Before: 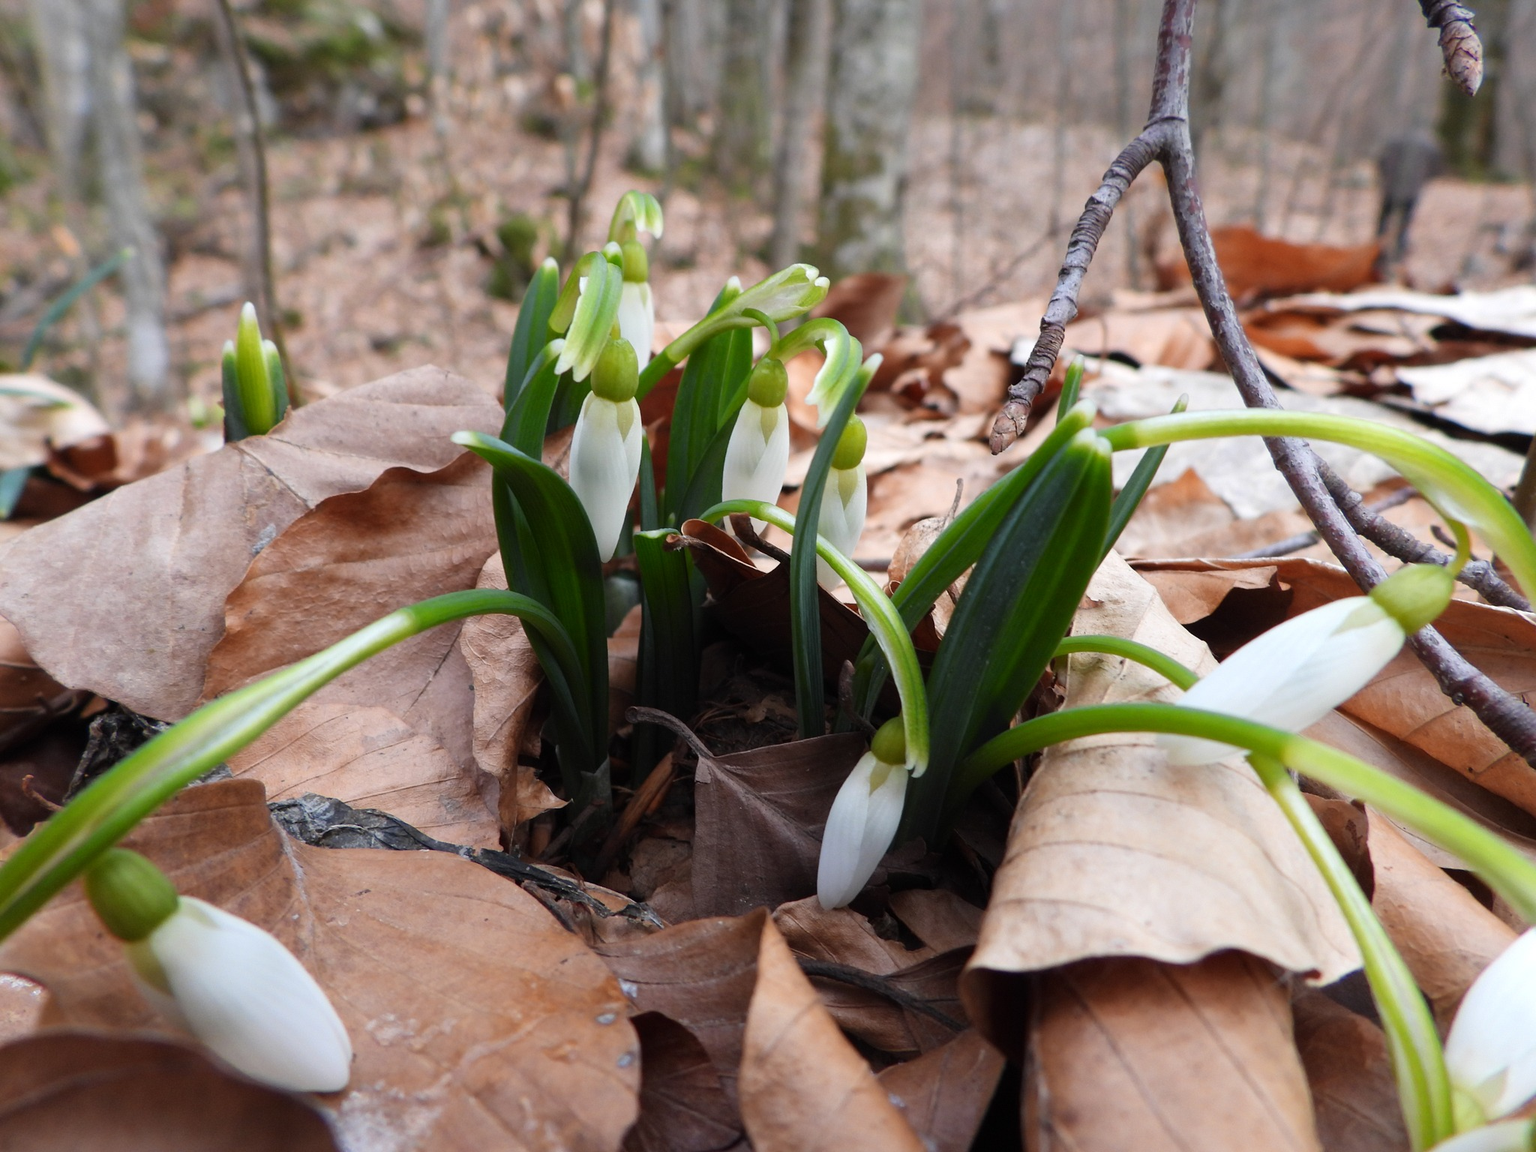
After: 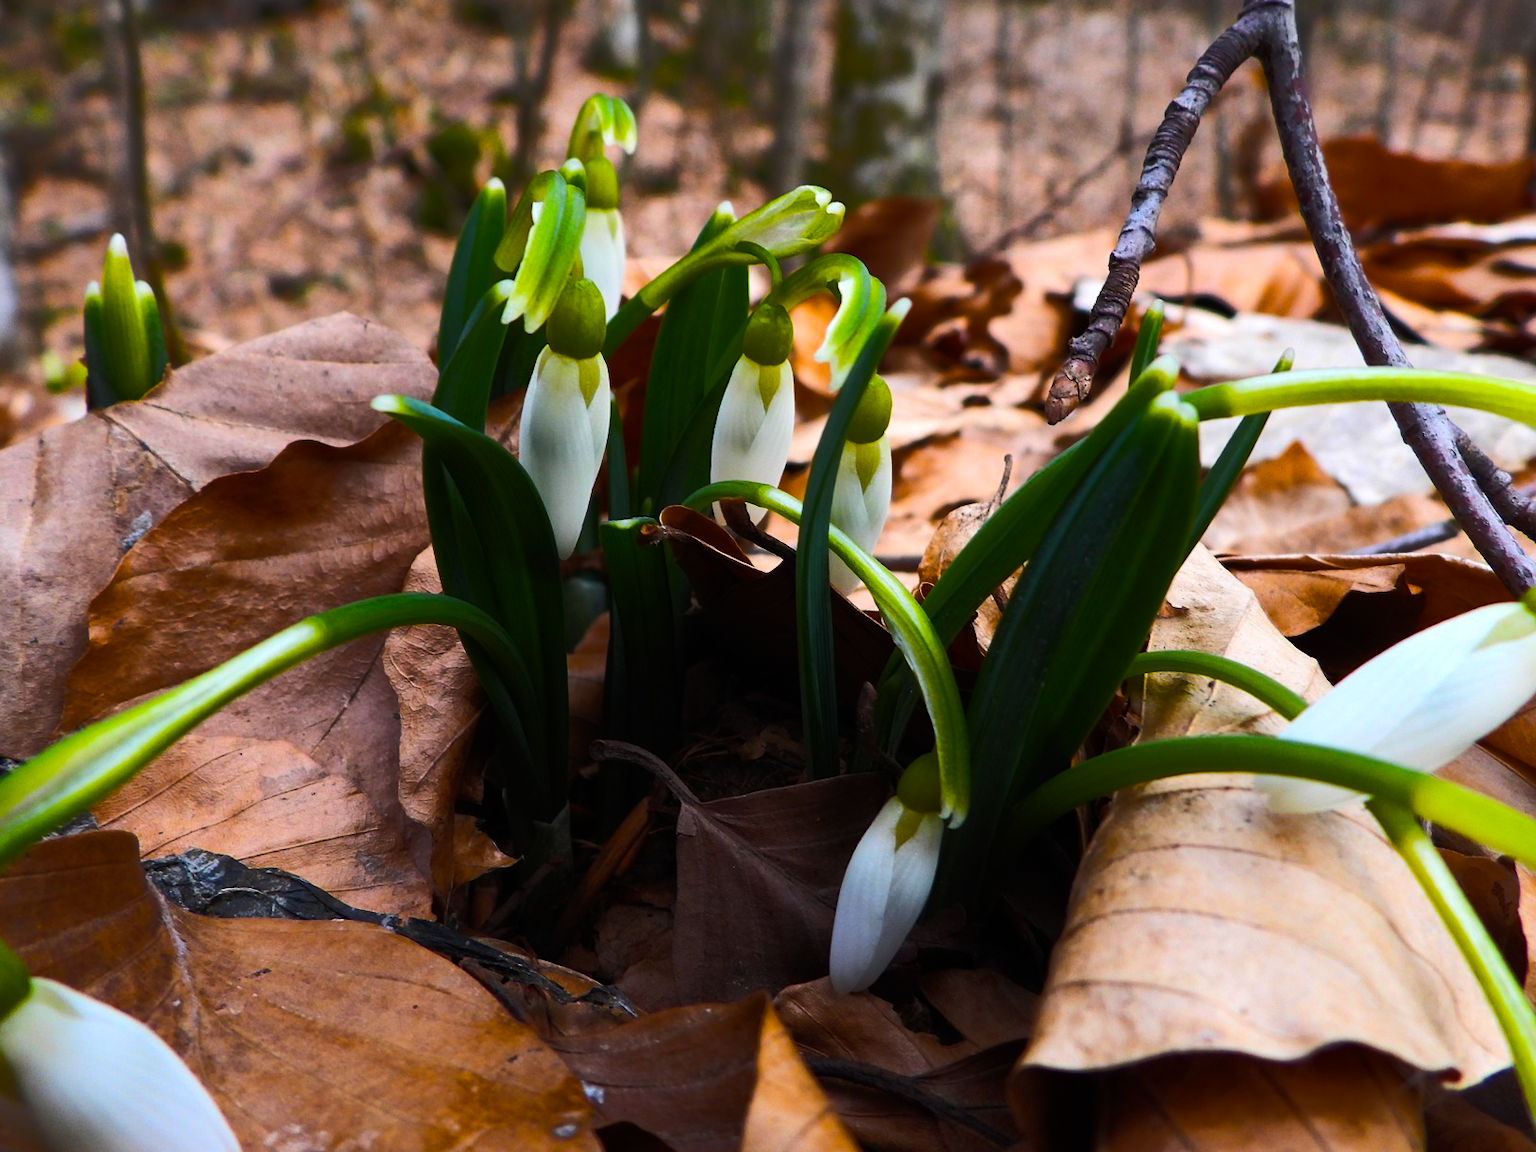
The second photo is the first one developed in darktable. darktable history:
color balance rgb: linear chroma grading › global chroma 40.15%, perceptual saturation grading › global saturation 60.58%, perceptual saturation grading › highlights 20.44%, perceptual saturation grading › shadows -50.36%, perceptual brilliance grading › highlights 2.19%, perceptual brilliance grading › mid-tones -50.36%, perceptual brilliance grading › shadows -50.36%
crop and rotate: left 10.071%, top 10.071%, right 10.02%, bottom 10.02%
